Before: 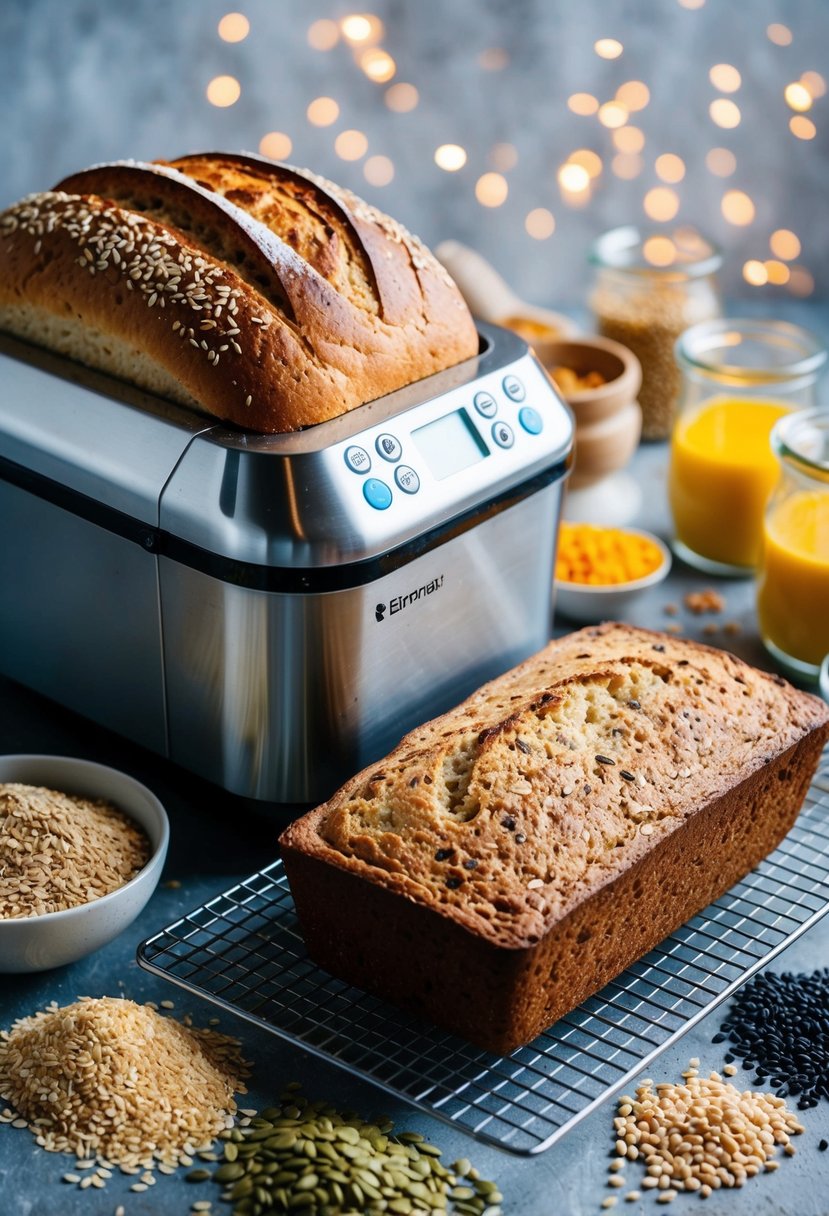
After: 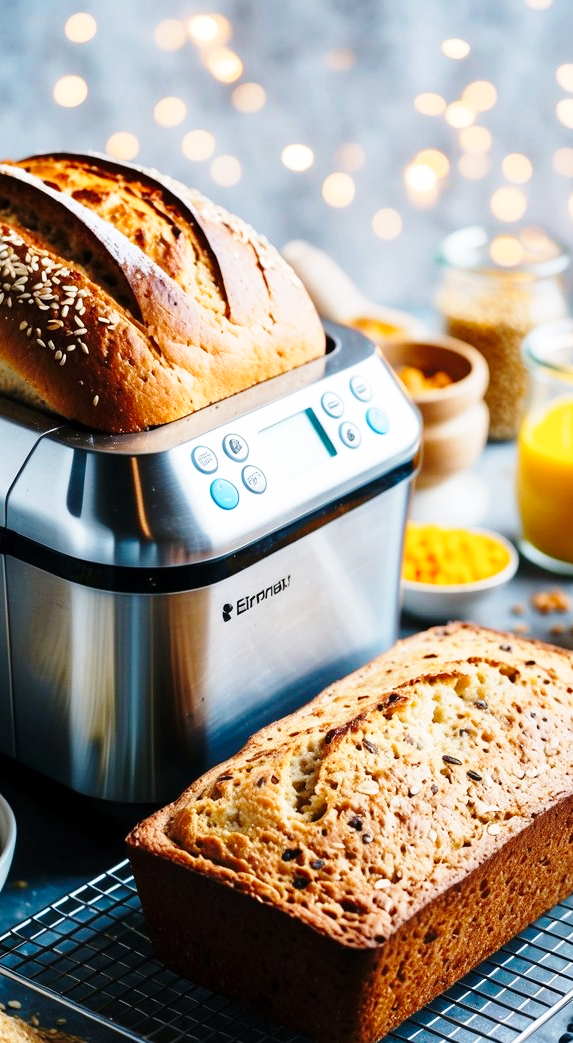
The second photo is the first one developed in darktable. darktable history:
crop: left 18.544%, right 12.284%, bottom 14.208%
base curve: curves: ch0 [(0, 0) (0.028, 0.03) (0.121, 0.232) (0.46, 0.748) (0.859, 0.968) (1, 1)], preserve colors none
